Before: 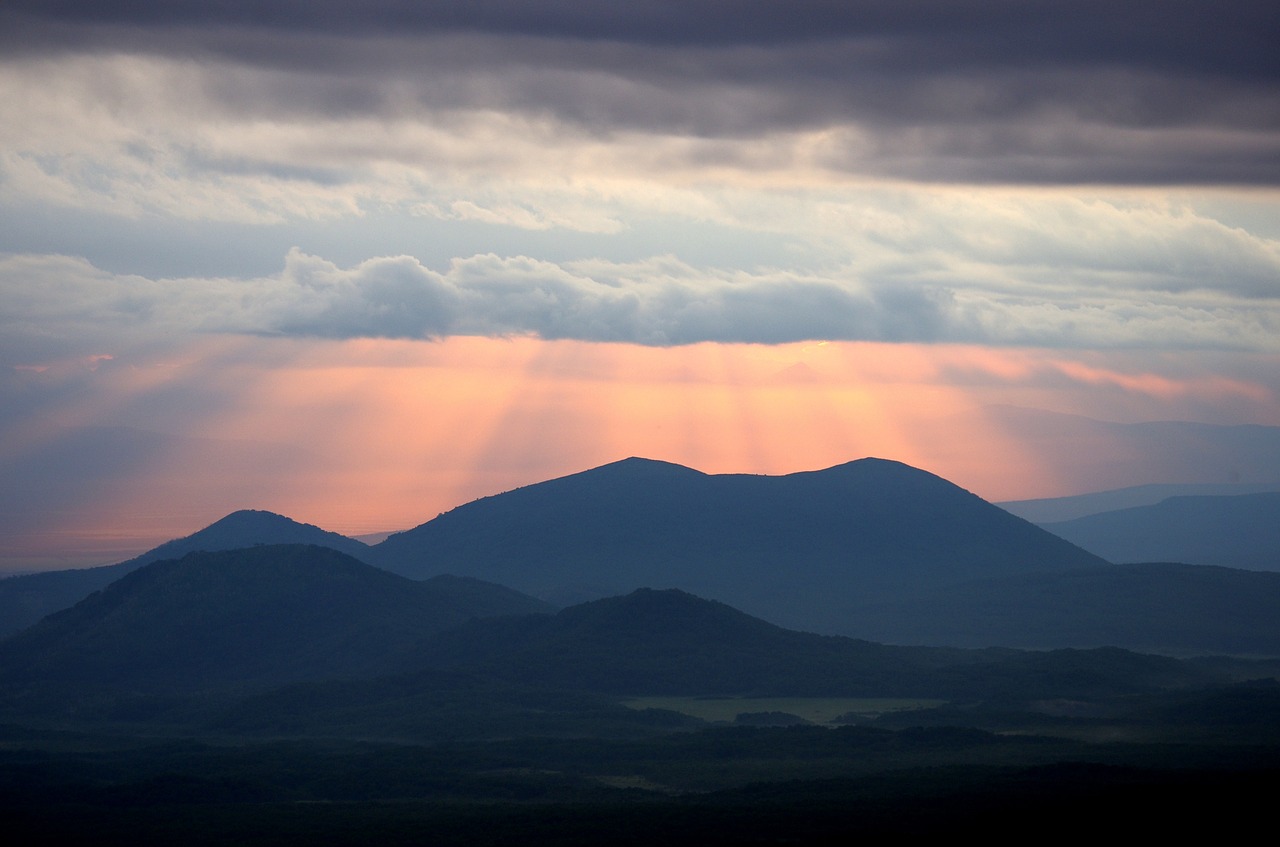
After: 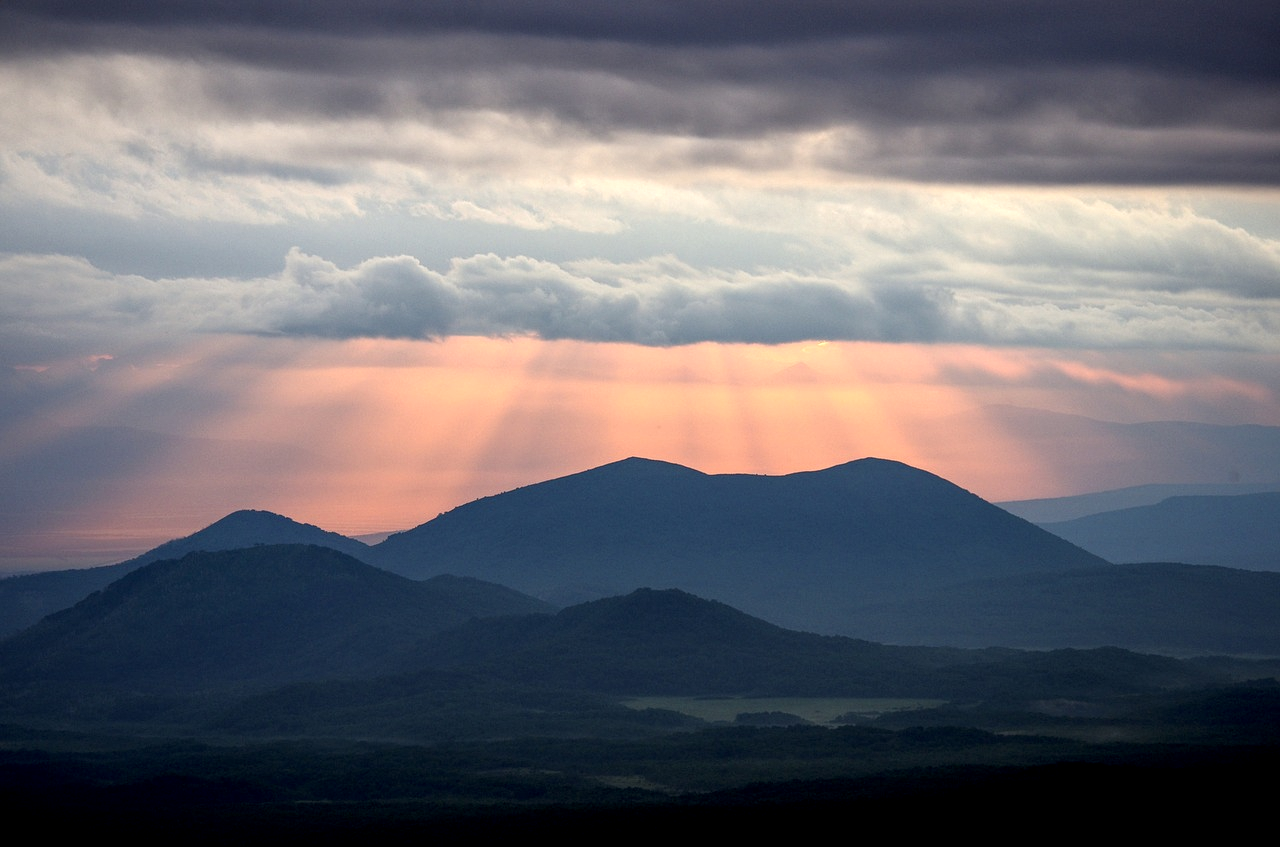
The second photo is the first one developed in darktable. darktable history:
local contrast: highlights 30%, detail 150%
